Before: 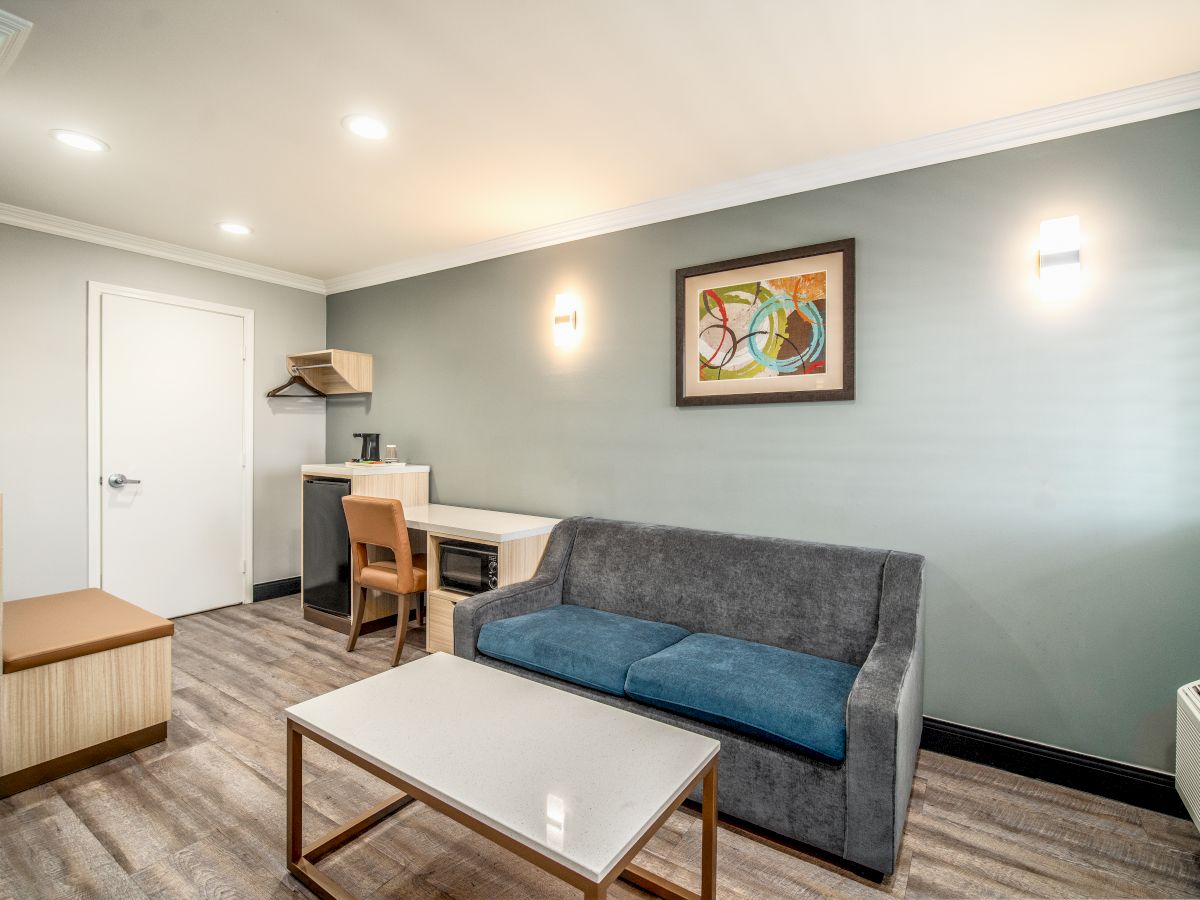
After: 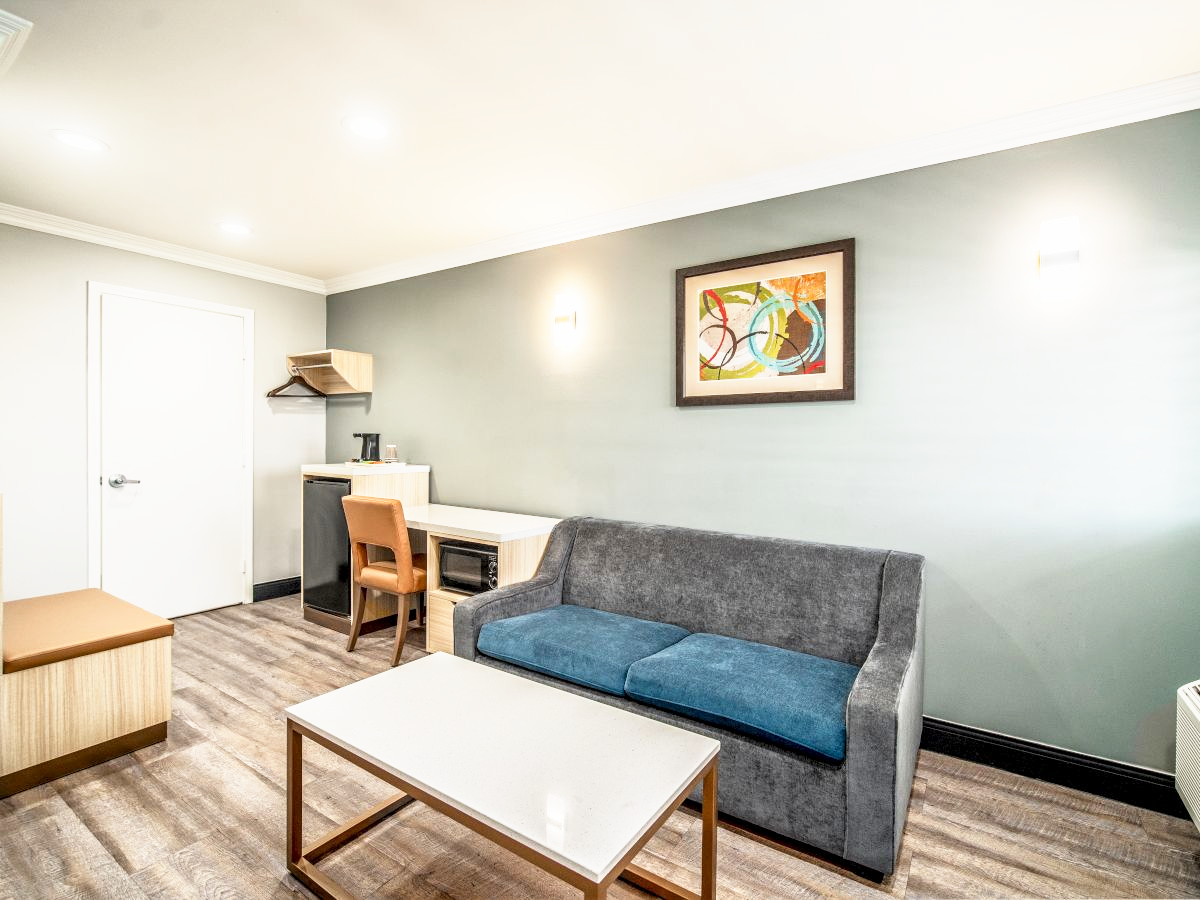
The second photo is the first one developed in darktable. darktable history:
base curve: curves: ch0 [(0, 0) (0.557, 0.834) (1, 1)], preserve colors none
contrast equalizer: octaves 7, y [[0.502, 0.505, 0.512, 0.529, 0.564, 0.588], [0.5 ×6], [0.502, 0.505, 0.512, 0.529, 0.564, 0.588], [0, 0.001, 0.001, 0.004, 0.008, 0.011], [0, 0.001, 0.001, 0.004, 0.008, 0.011]], mix 0.301
